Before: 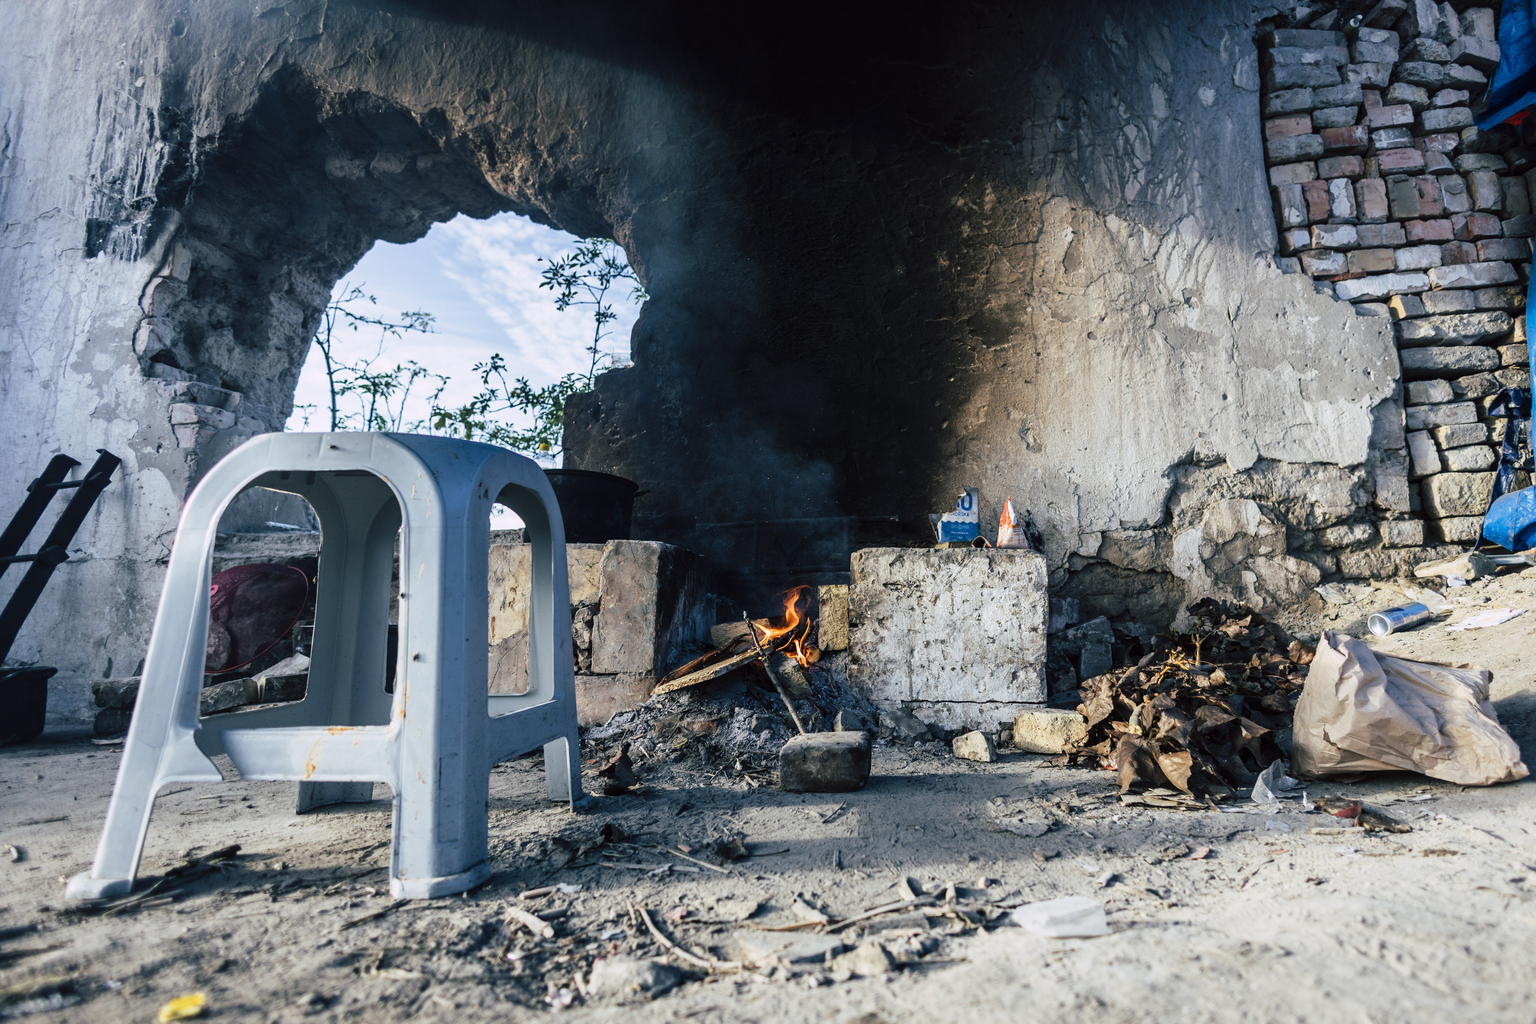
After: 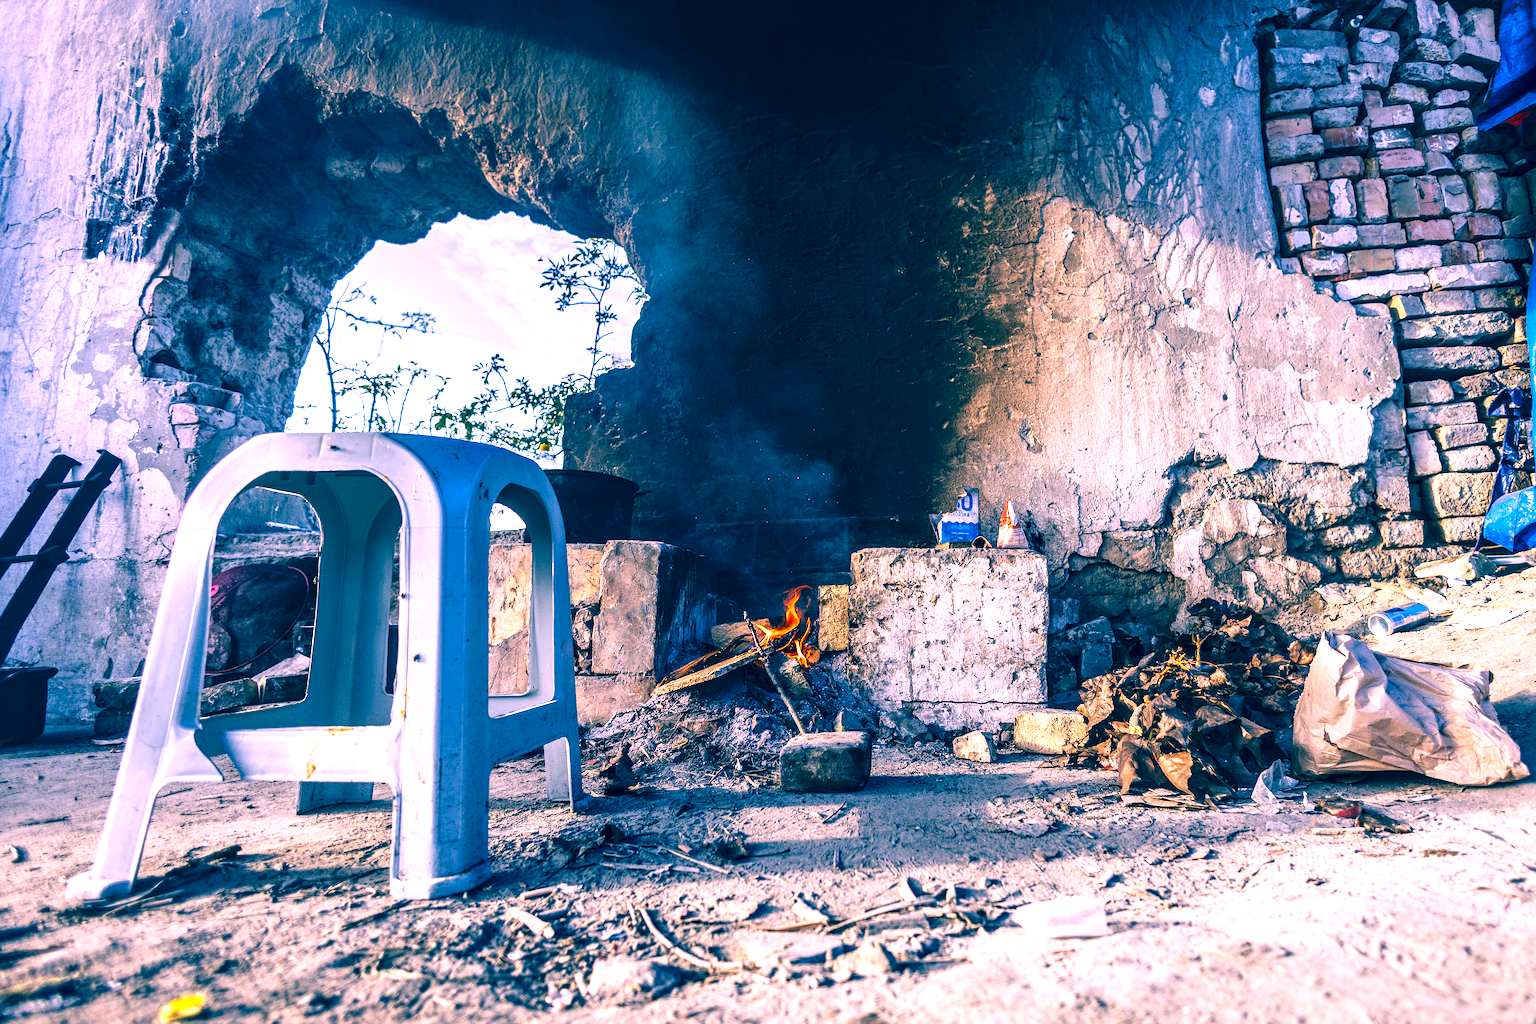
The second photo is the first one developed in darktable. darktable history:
exposure: black level correction 0, exposure 0.697 EV, compensate highlight preservation false
contrast brightness saturation: contrast 0.029, brightness -0.031
color correction: highlights a* 16.38, highlights b* 0.347, shadows a* -15.4, shadows b* -14.4, saturation 1.55
sharpen: on, module defaults
local contrast: detail 142%
